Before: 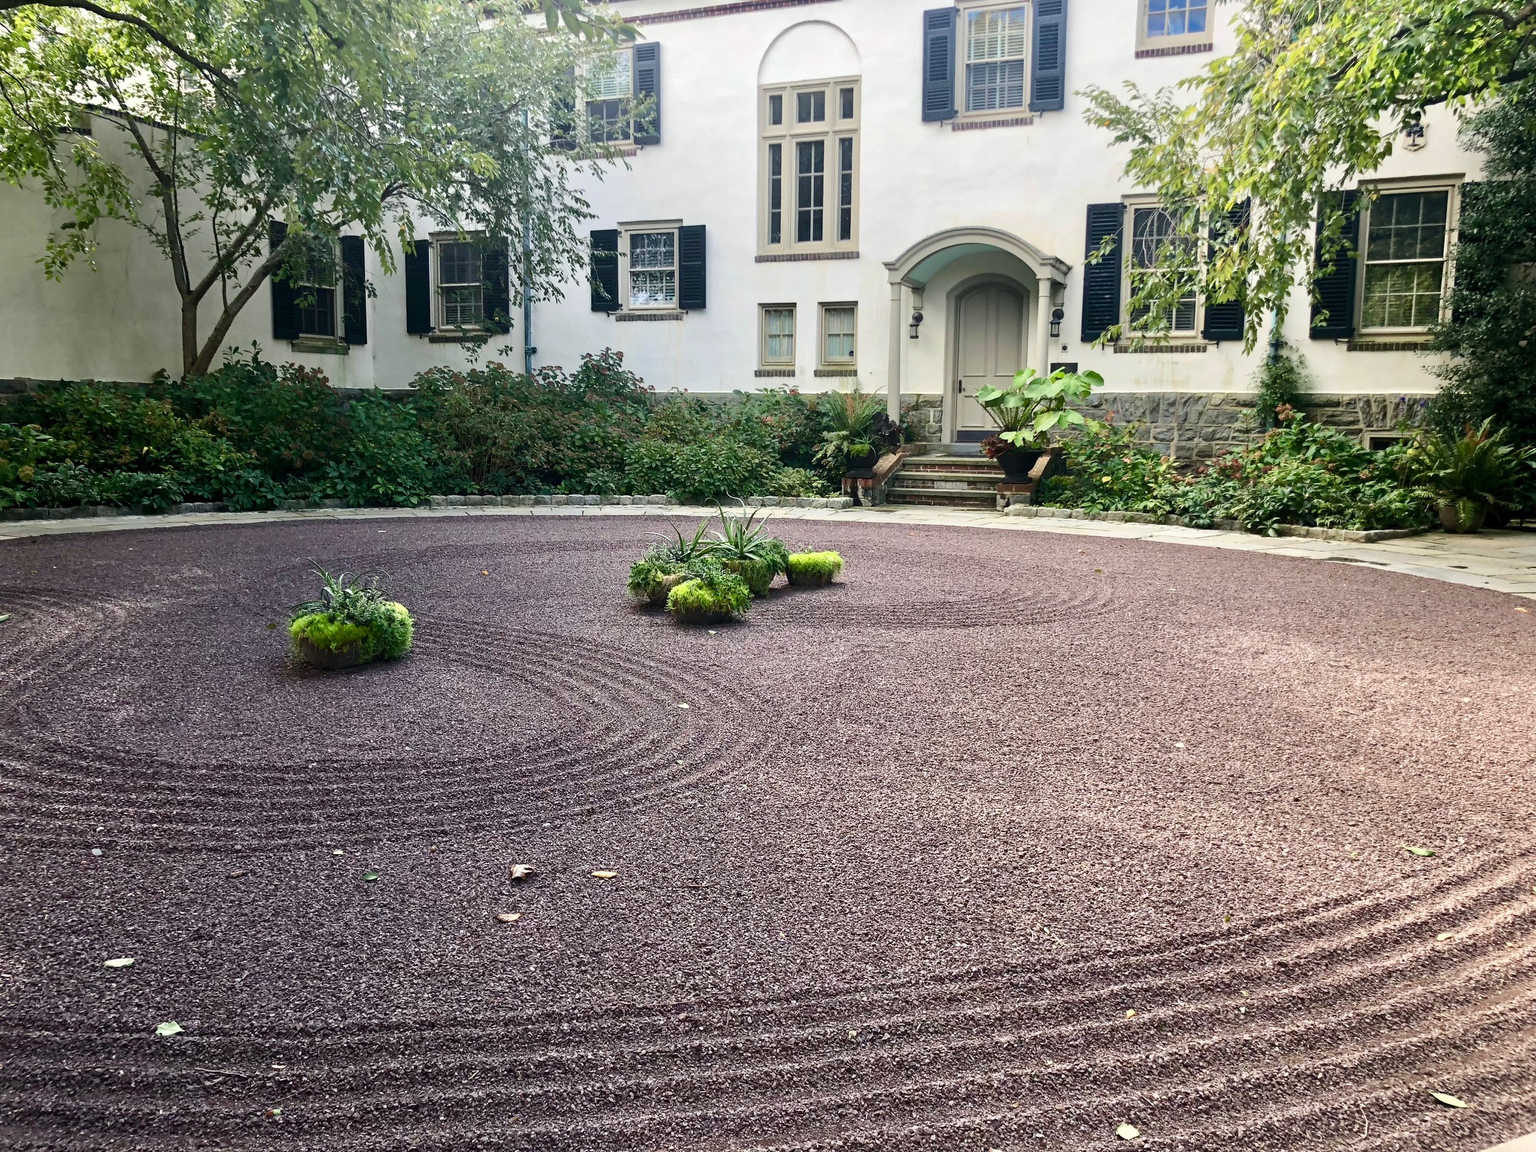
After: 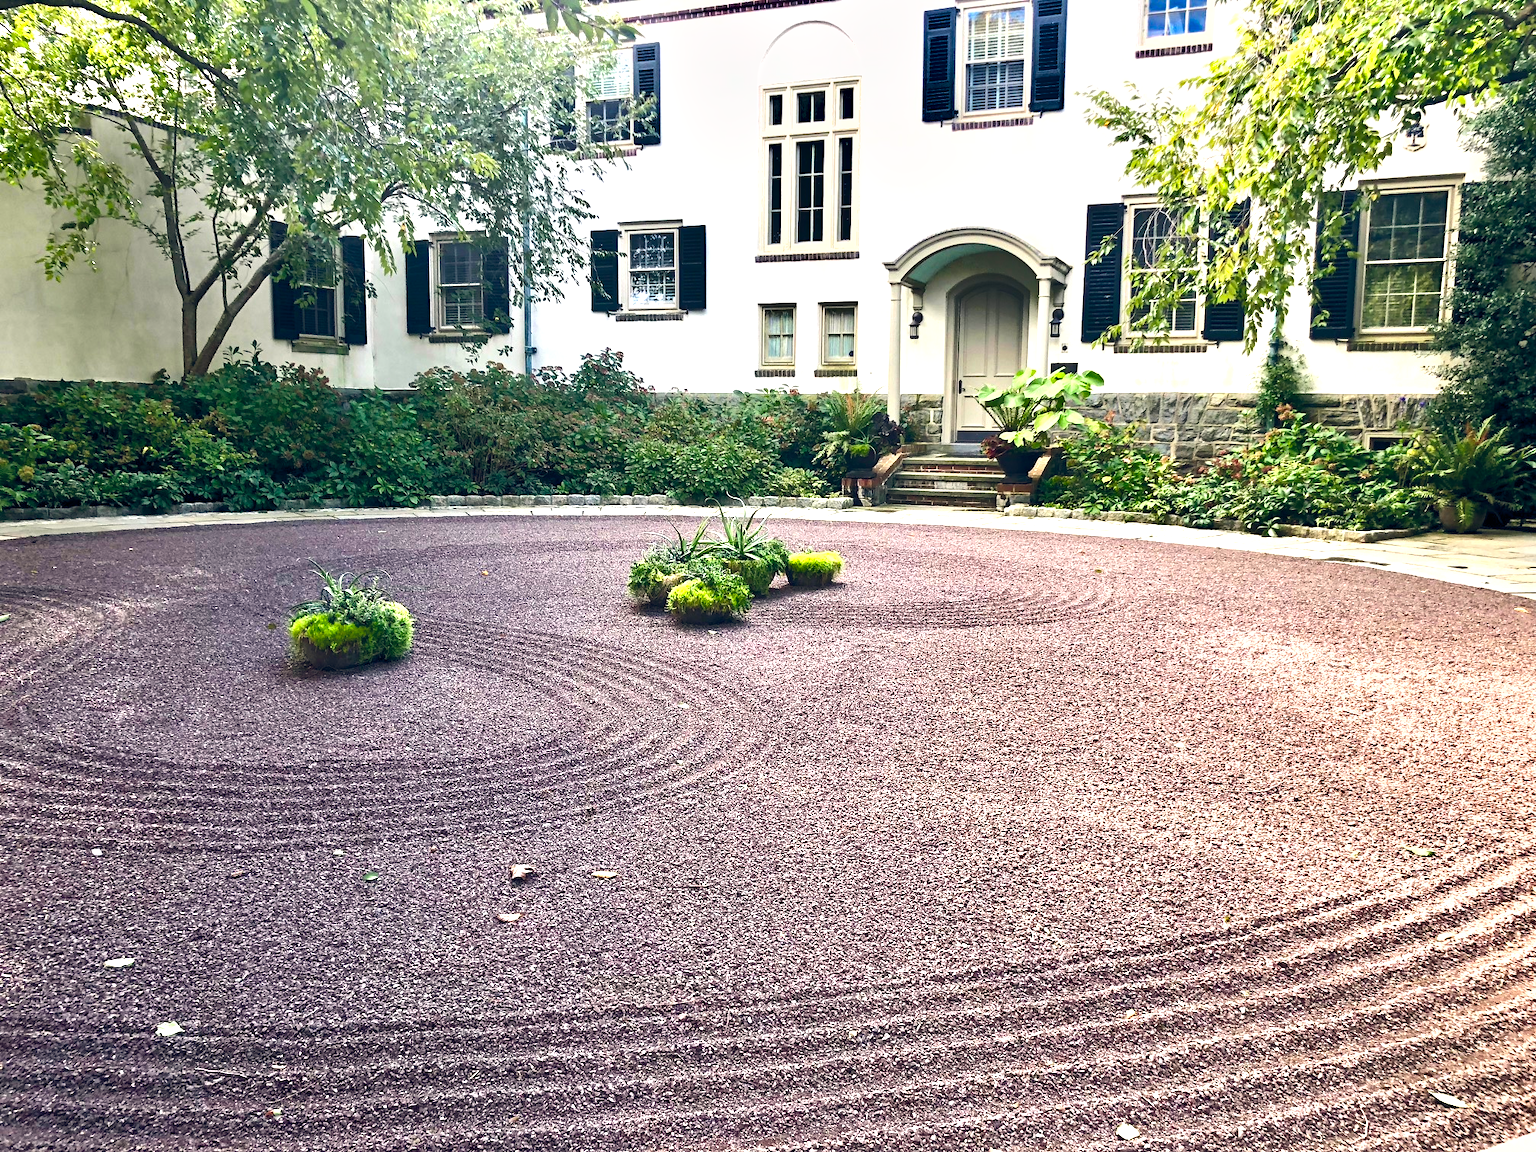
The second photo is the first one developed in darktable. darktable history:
color balance rgb: shadows lift › hue 87.51°, highlights gain › chroma 0.68%, highlights gain › hue 55.1°, global offset › chroma 0.13%, global offset › hue 253.66°, linear chroma grading › global chroma 0.5%, perceptual saturation grading › global saturation 16.38%
shadows and highlights: soften with gaussian
exposure: black level correction 0, exposure 1 EV, compensate exposure bias true, compensate highlight preservation false
